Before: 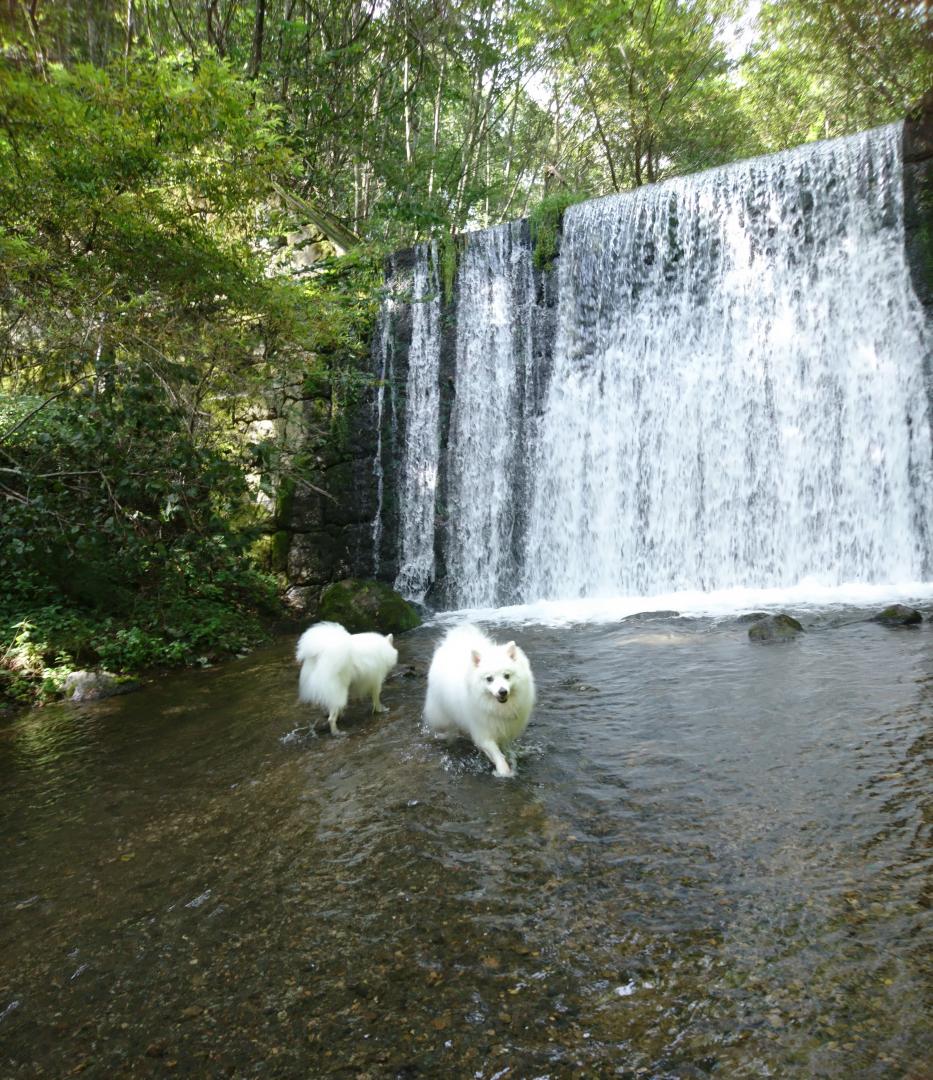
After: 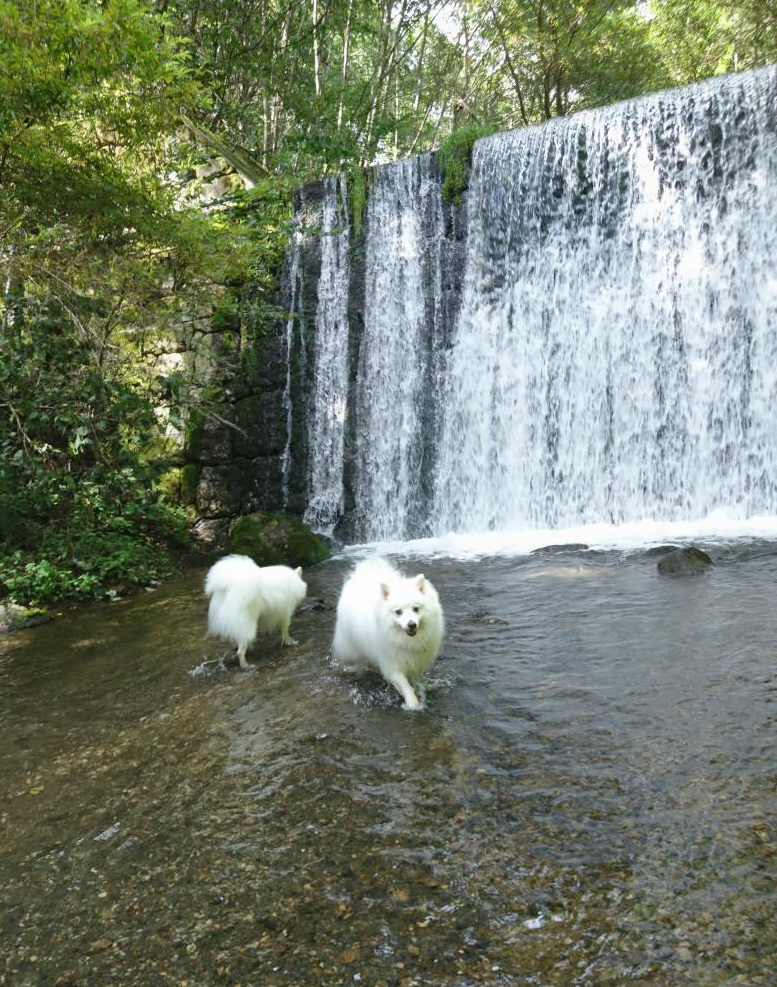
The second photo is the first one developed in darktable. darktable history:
crop: left 9.794%, top 6.276%, right 6.904%, bottom 2.296%
shadows and highlights: shadows 61.14, soften with gaussian
contrast equalizer: y [[0.5, 0.5, 0.472, 0.5, 0.5, 0.5], [0.5 ×6], [0.5 ×6], [0 ×6], [0 ×6]]
